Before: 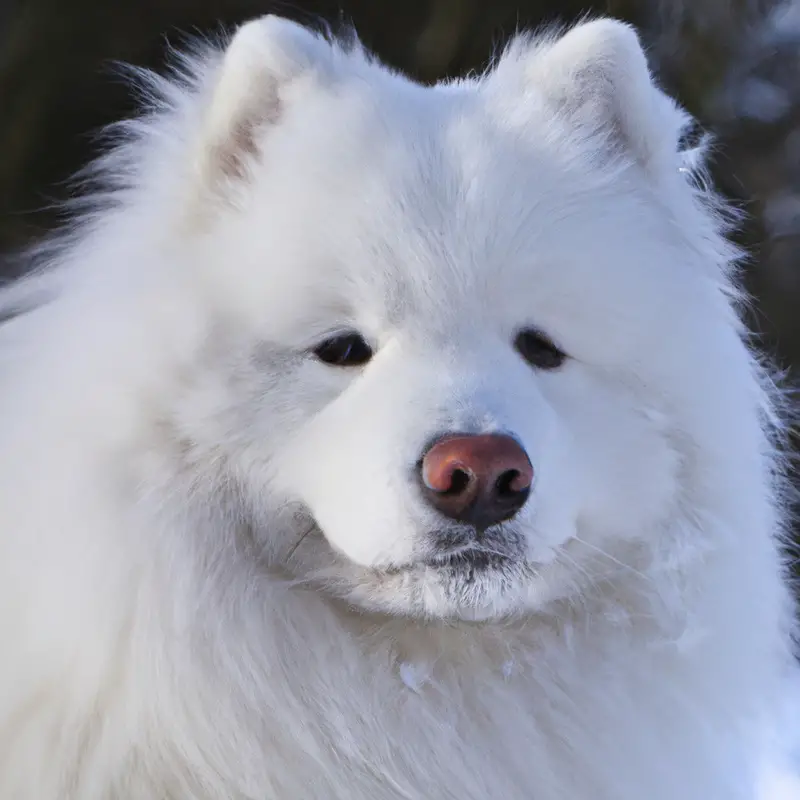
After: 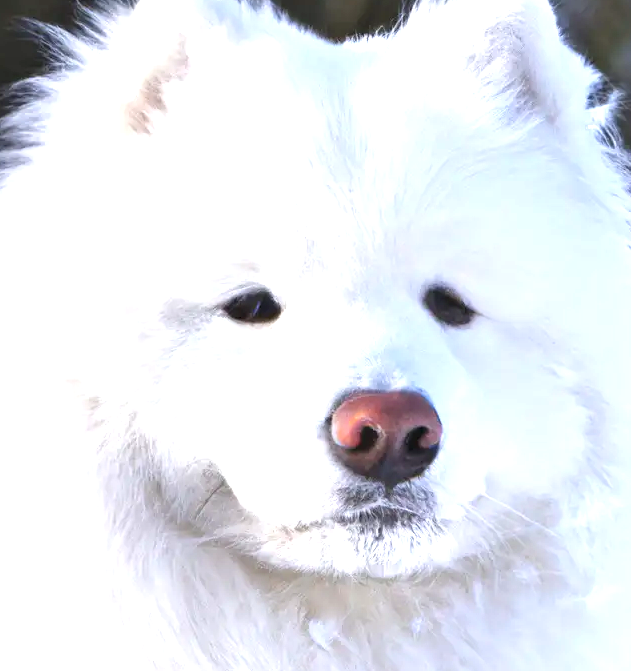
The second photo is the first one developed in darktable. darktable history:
crop: left 11.455%, top 5.379%, right 9.597%, bottom 10.66%
exposure: black level correction 0, exposure 1.297 EV, compensate highlight preservation false
